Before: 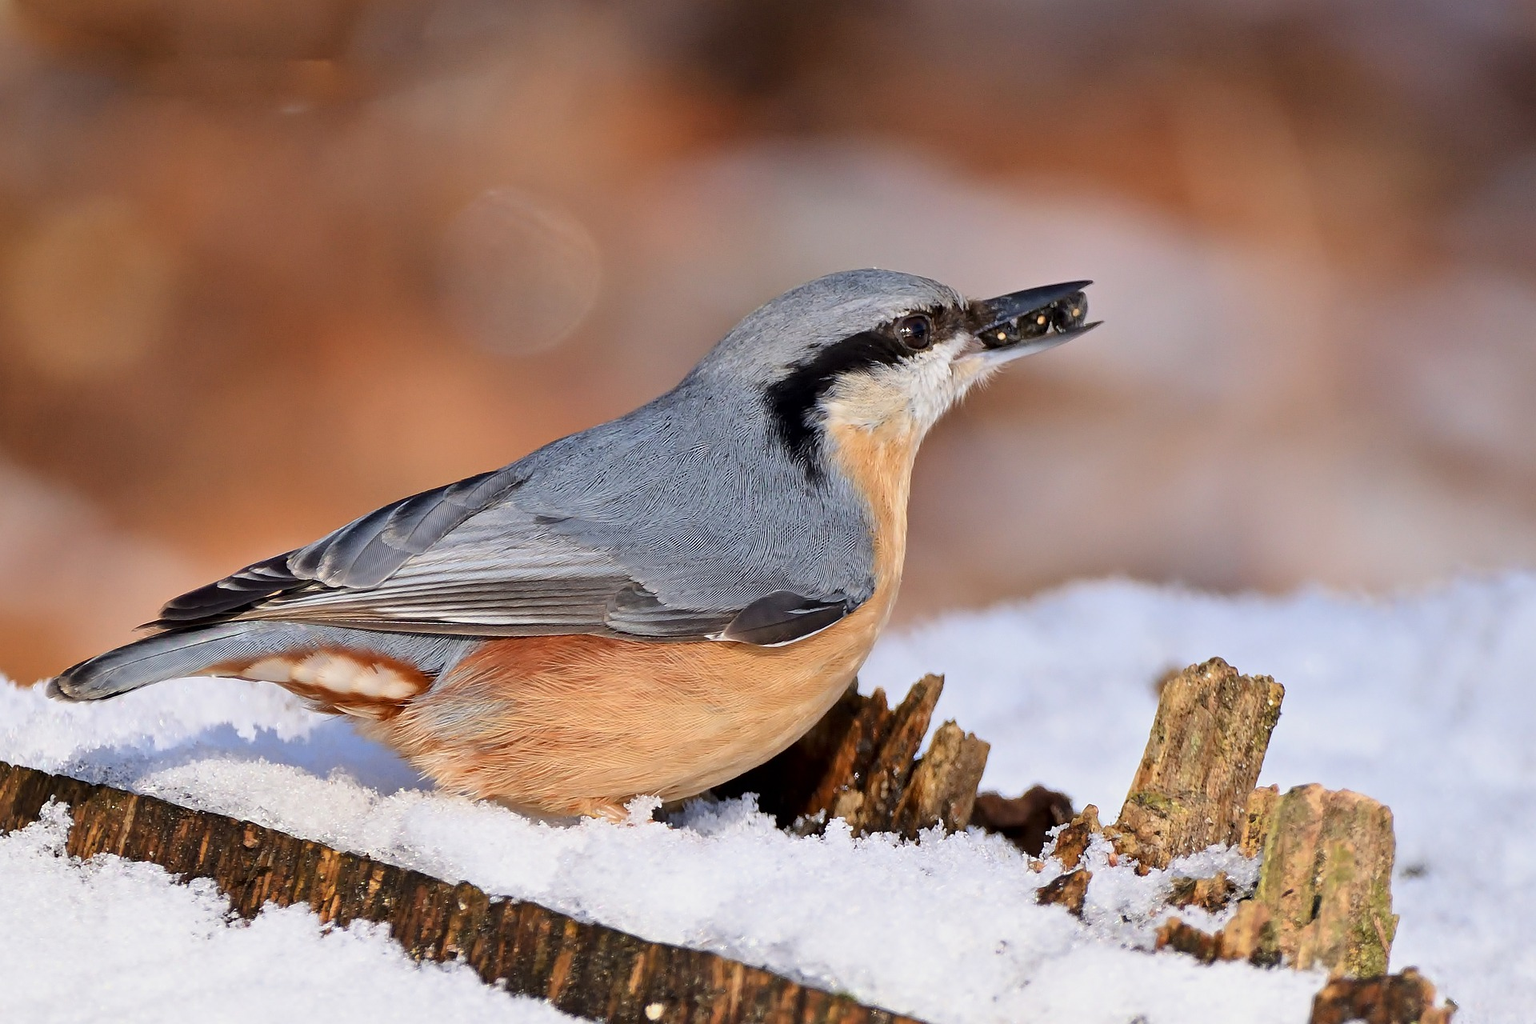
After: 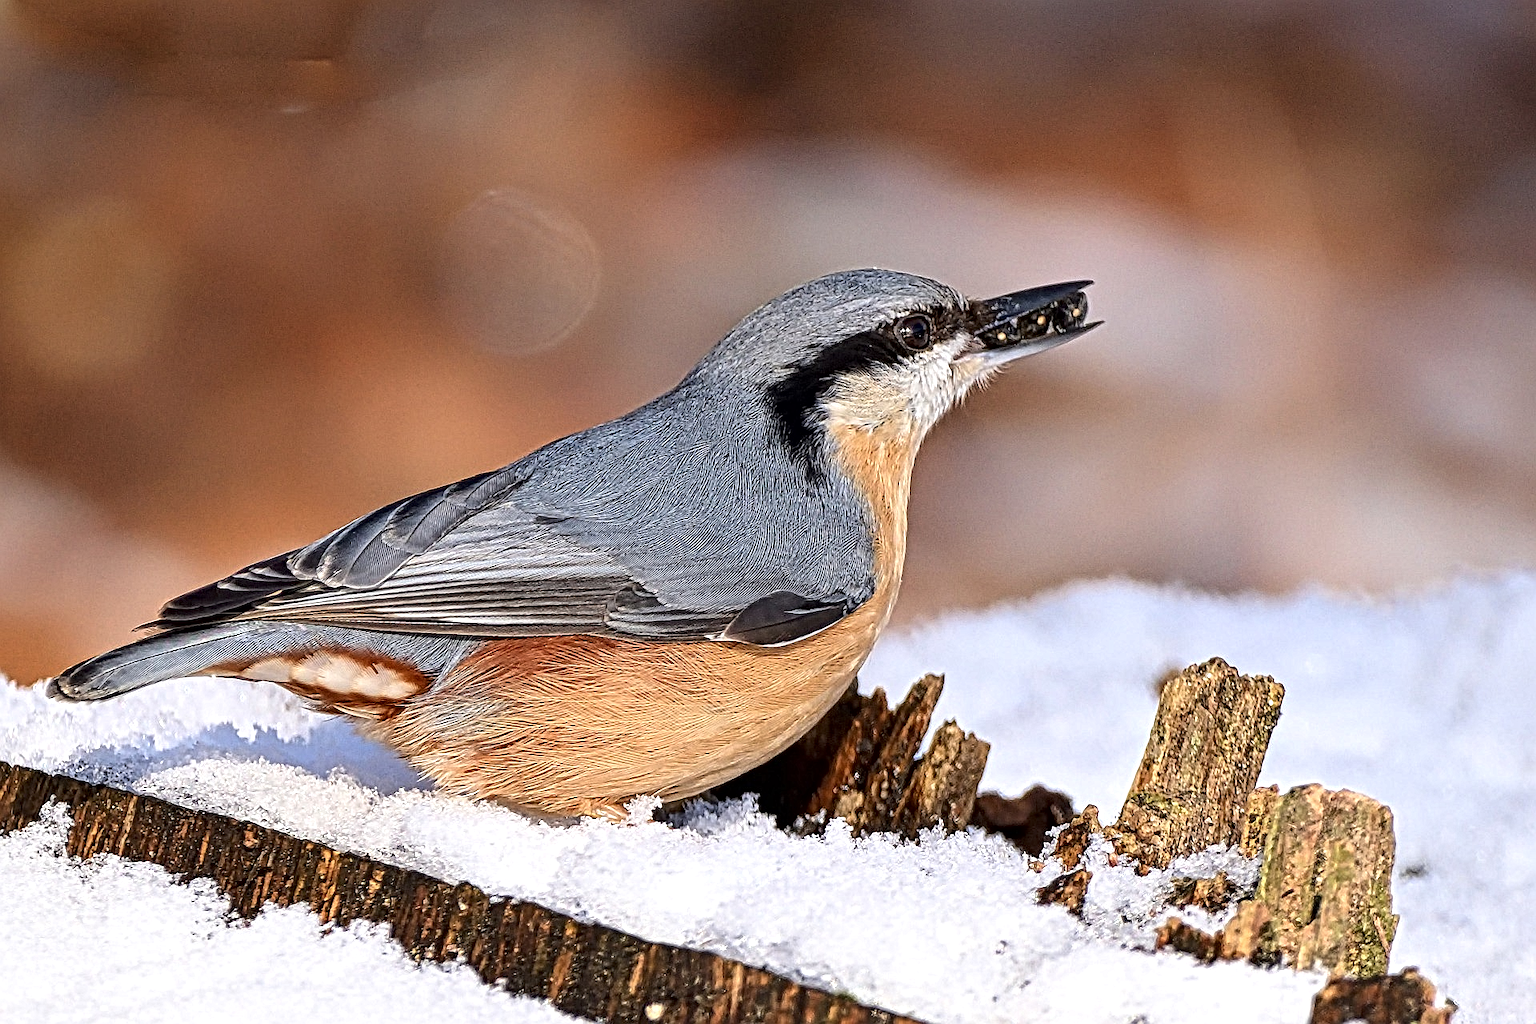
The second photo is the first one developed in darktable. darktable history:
tone equalizer: -8 EV -0.001 EV, -7 EV 0.001 EV, -6 EV -0.002 EV, -5 EV -0.003 EV, -4 EV -0.062 EV, -3 EV -0.222 EV, -2 EV -0.267 EV, -1 EV 0.105 EV, +0 EV 0.303 EV
local contrast: mode bilateral grid, contrast 20, coarseness 3, detail 300%, midtone range 0.2
